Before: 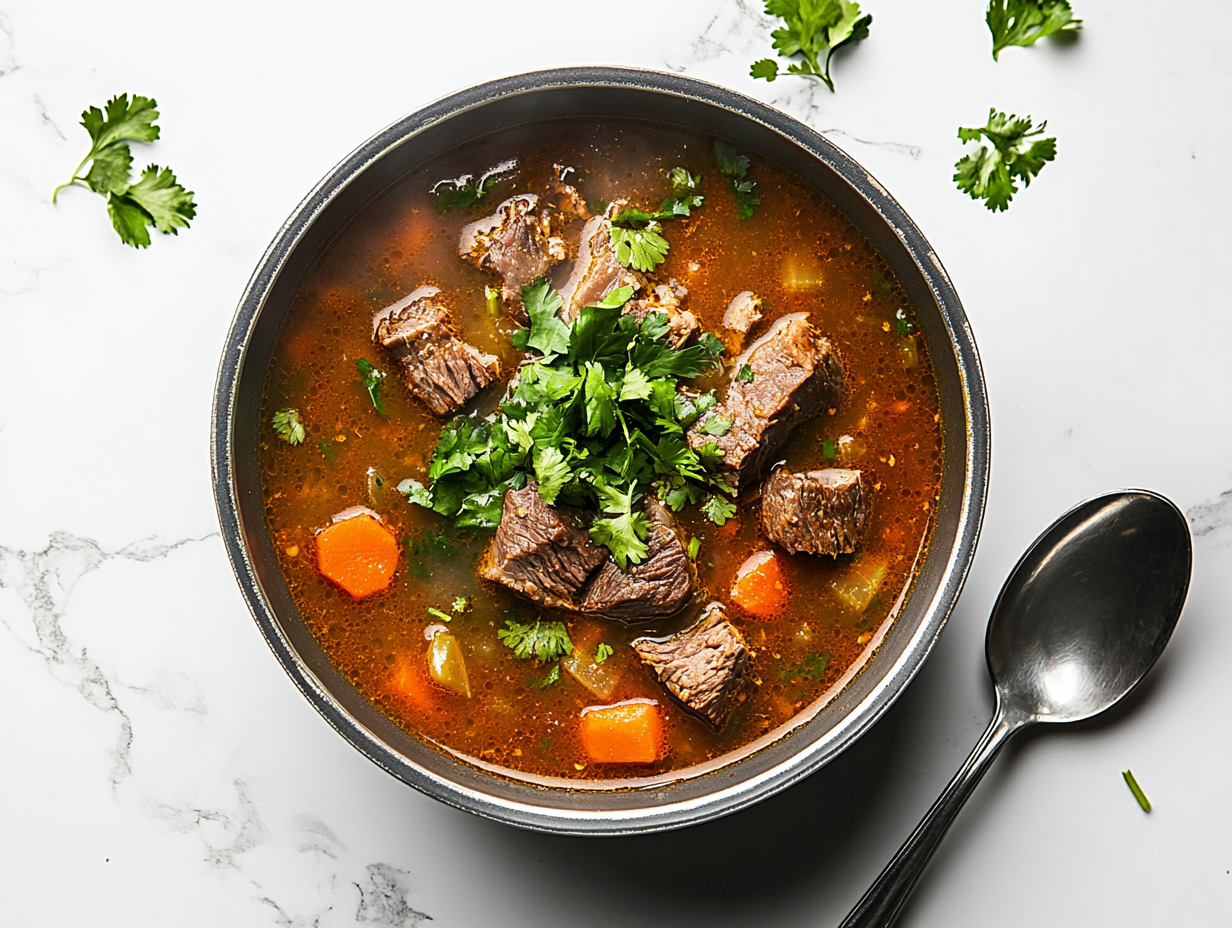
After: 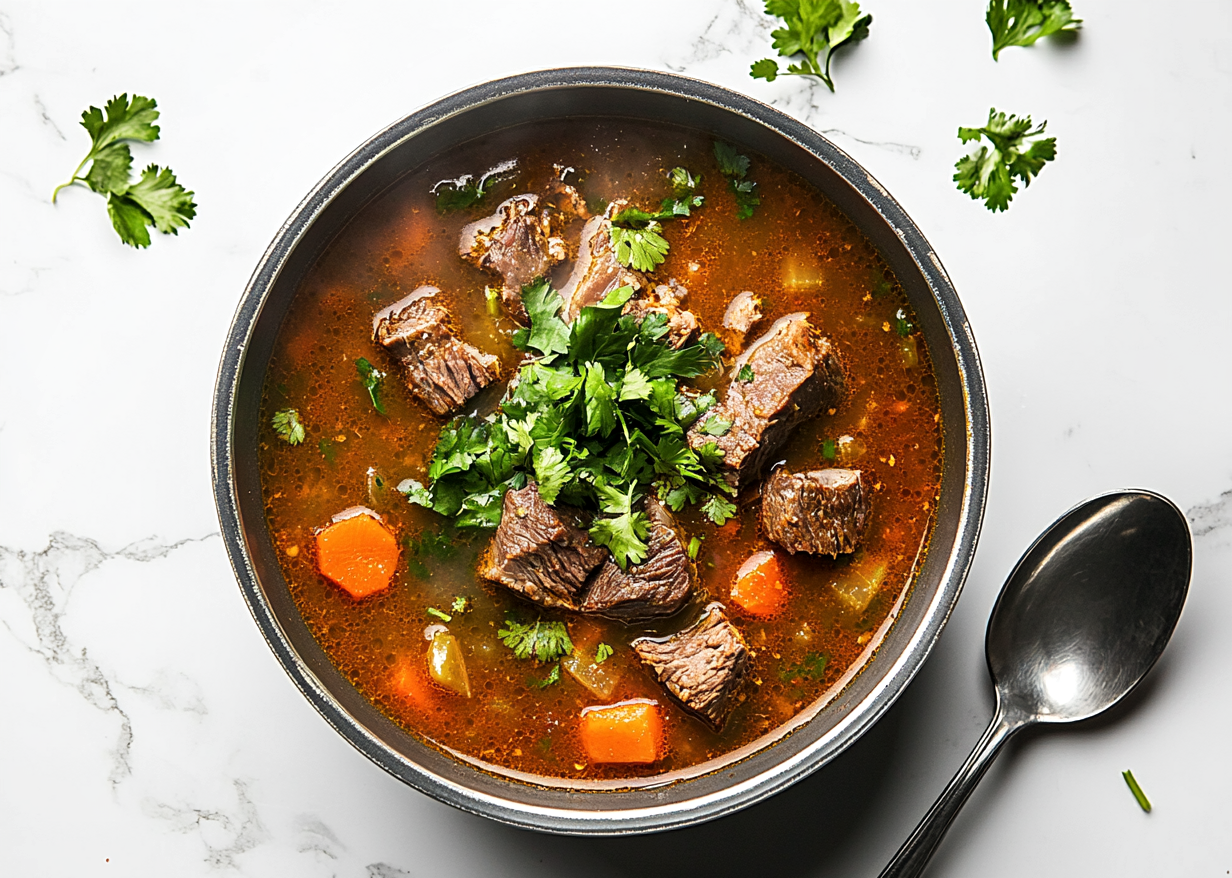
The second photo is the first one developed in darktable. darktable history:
crop and rotate: top 0.007%, bottom 5.277%
local contrast: highlights 103%, shadows 98%, detail 119%, midtone range 0.2
